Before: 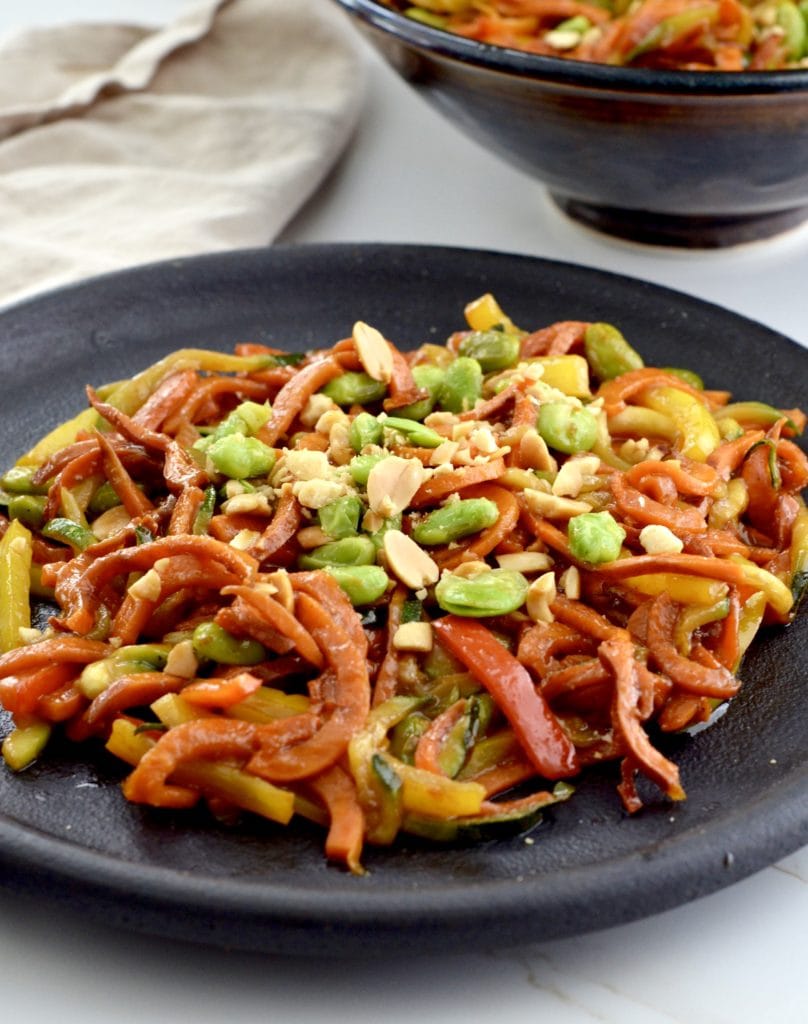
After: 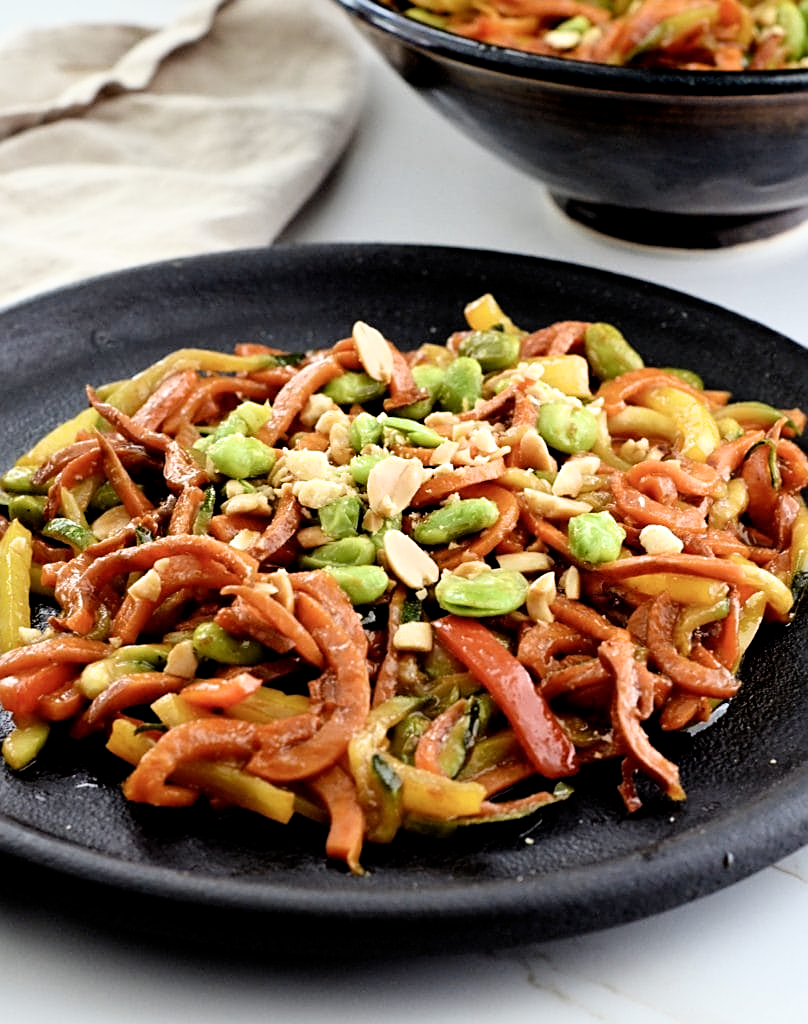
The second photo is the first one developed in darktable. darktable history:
filmic rgb: middle gray luminance 8.8%, black relative exposure -6.28 EV, white relative exposure 2.73 EV, target black luminance 0%, hardness 4.75, latitude 74.2%, contrast 1.337, shadows ↔ highlights balance 9.97%, color science v6 (2022)
sharpen: on, module defaults
